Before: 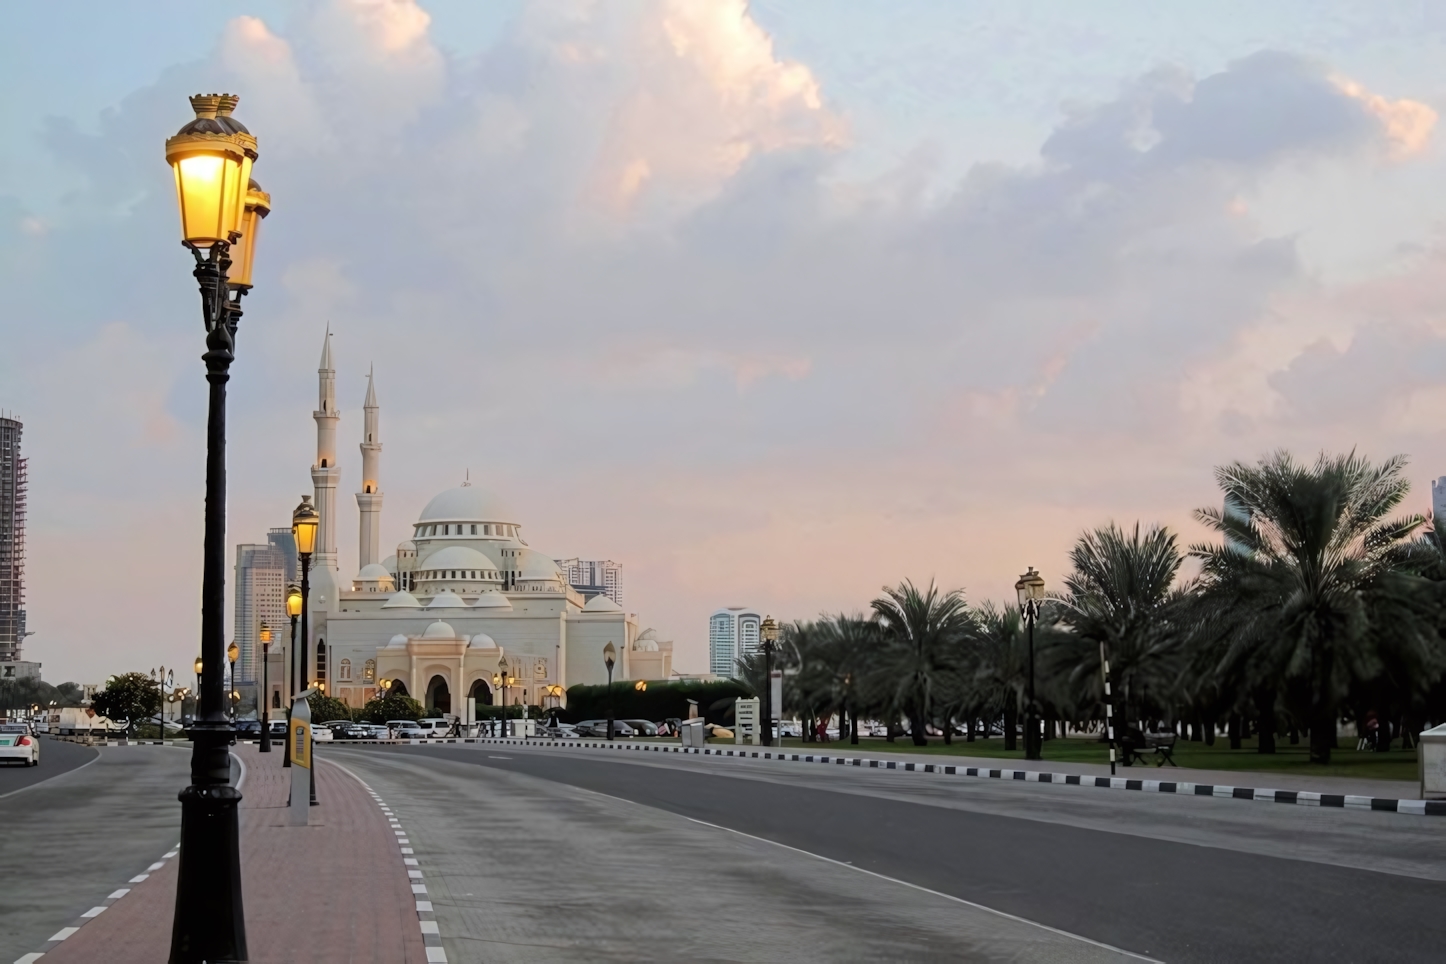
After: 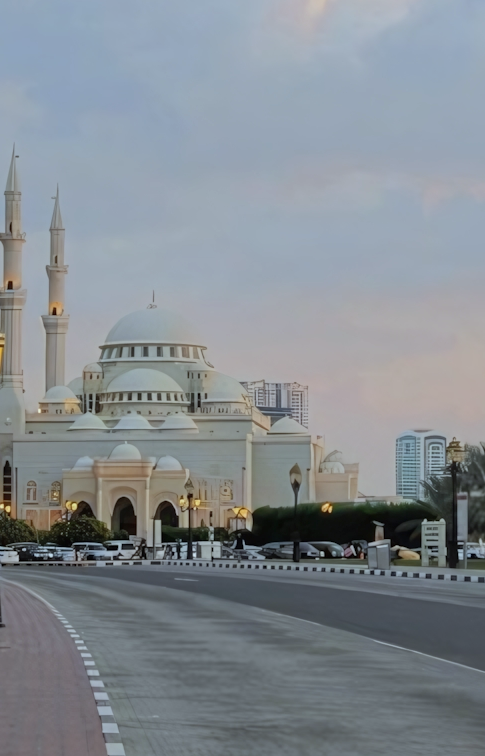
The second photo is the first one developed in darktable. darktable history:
shadows and highlights: on, module defaults
crop and rotate: left 21.77%, top 18.528%, right 44.676%, bottom 2.997%
white balance: red 0.925, blue 1.046
